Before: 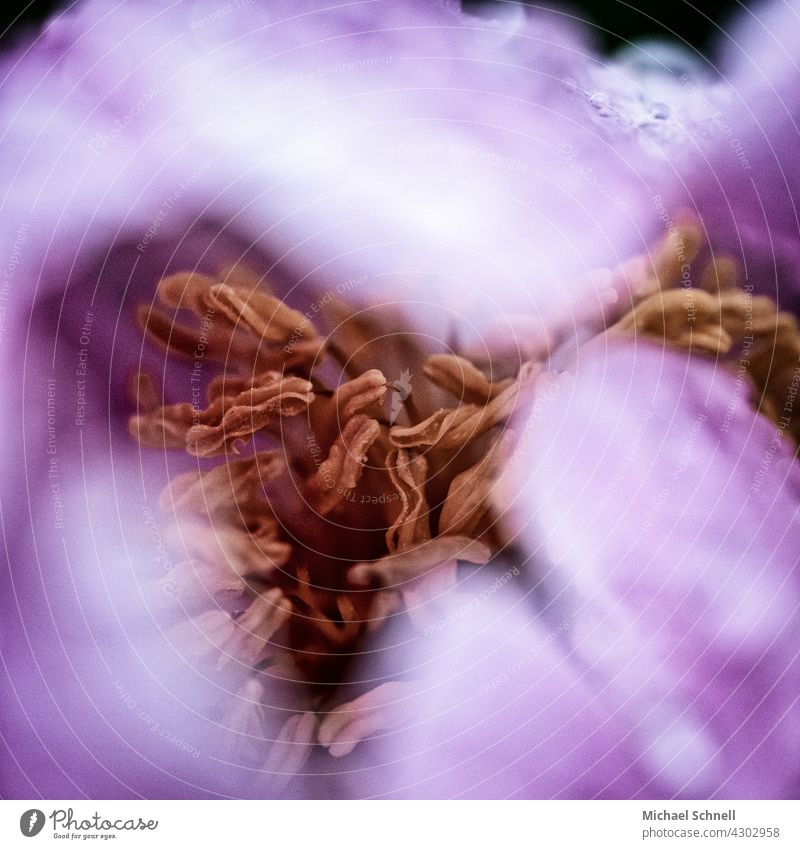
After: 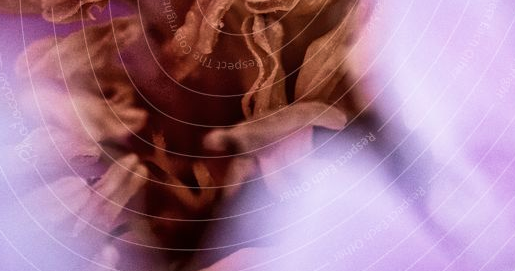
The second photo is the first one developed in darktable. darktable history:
crop: left 18.091%, top 51.13%, right 17.525%, bottom 16.85%
velvia: on, module defaults
